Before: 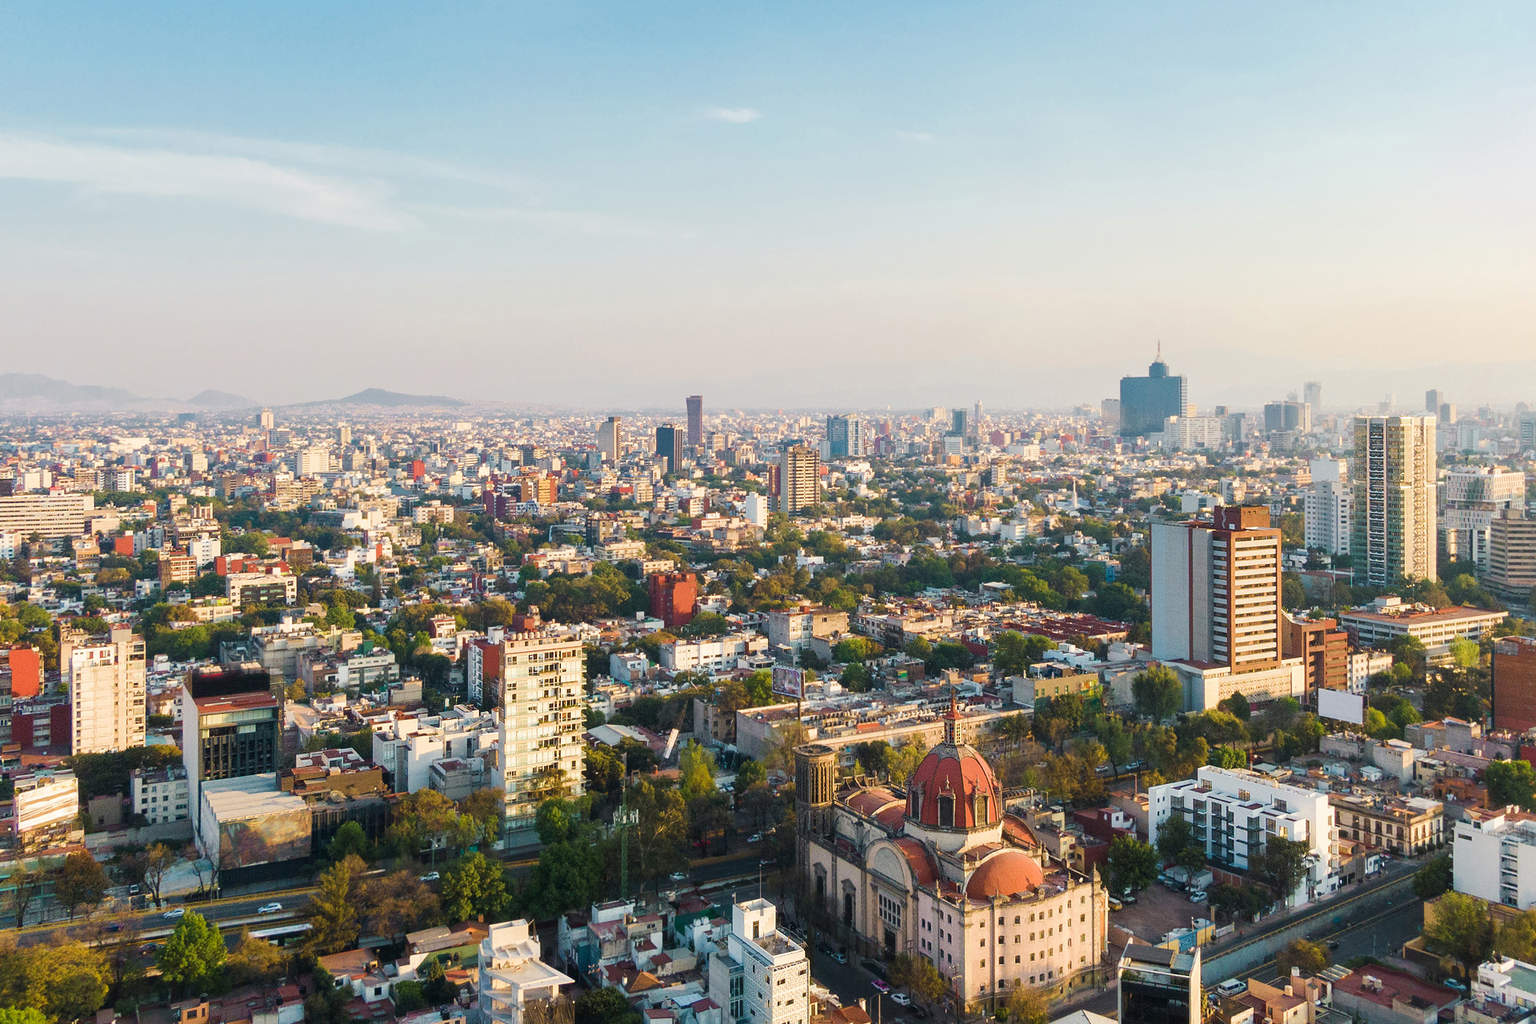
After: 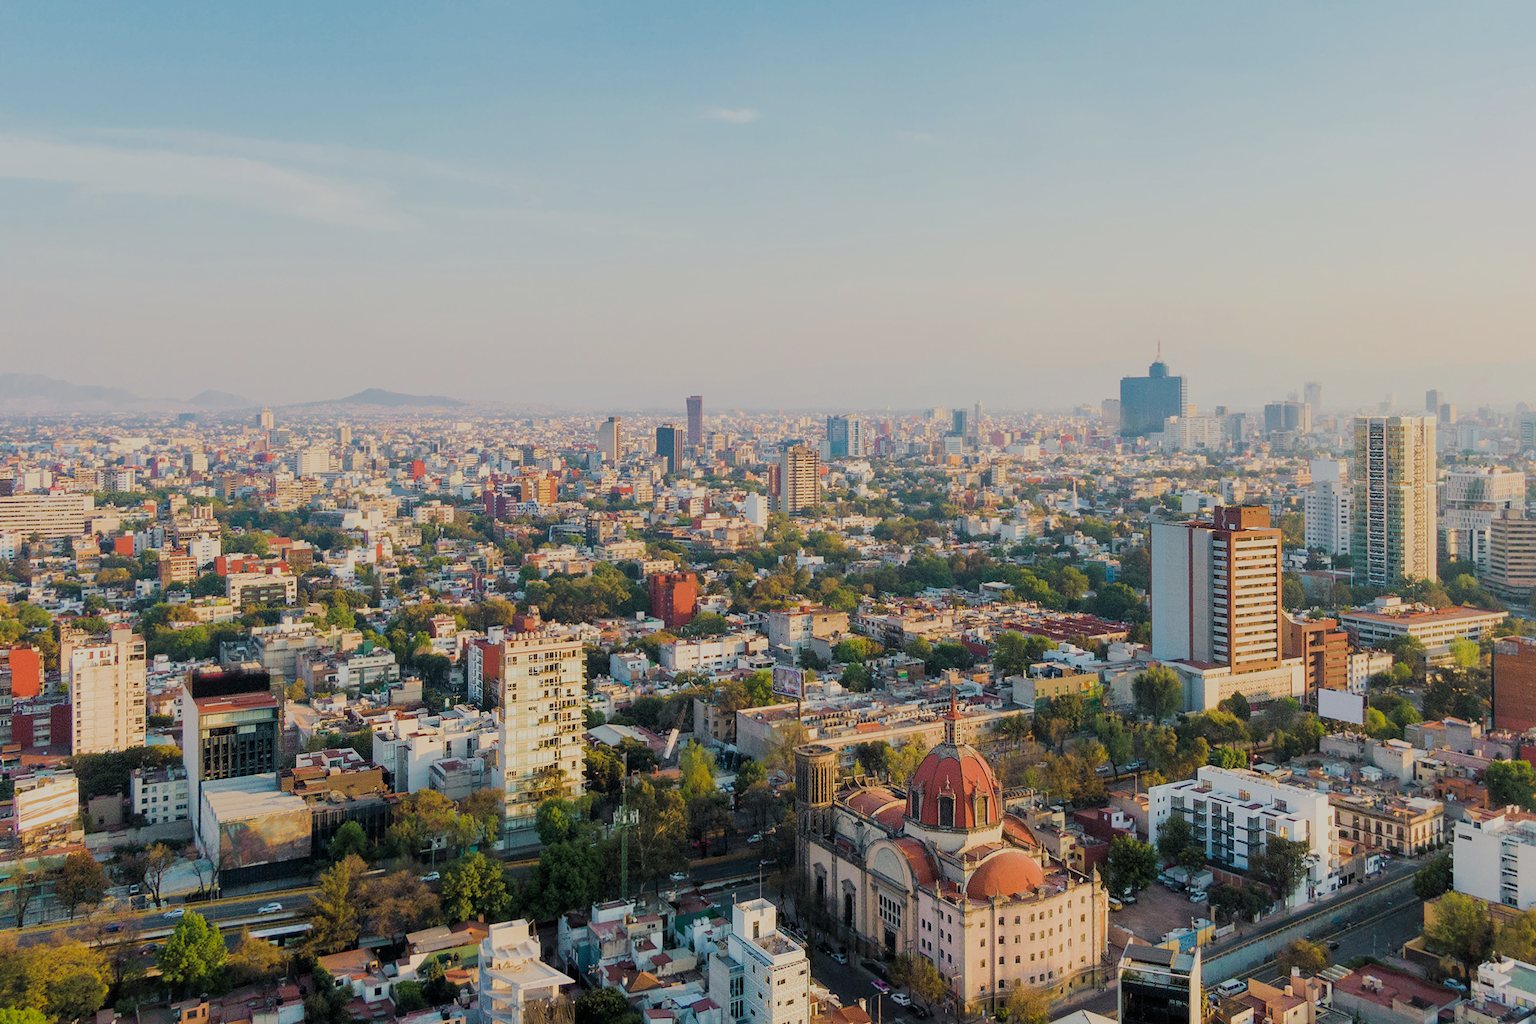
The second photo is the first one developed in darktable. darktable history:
filmic rgb: black relative exposure -8.75 EV, white relative exposure 4.98 EV, target black luminance 0%, hardness 3.79, latitude 66.06%, contrast 0.83, shadows ↔ highlights balance 19.33%, color science v6 (2022)
